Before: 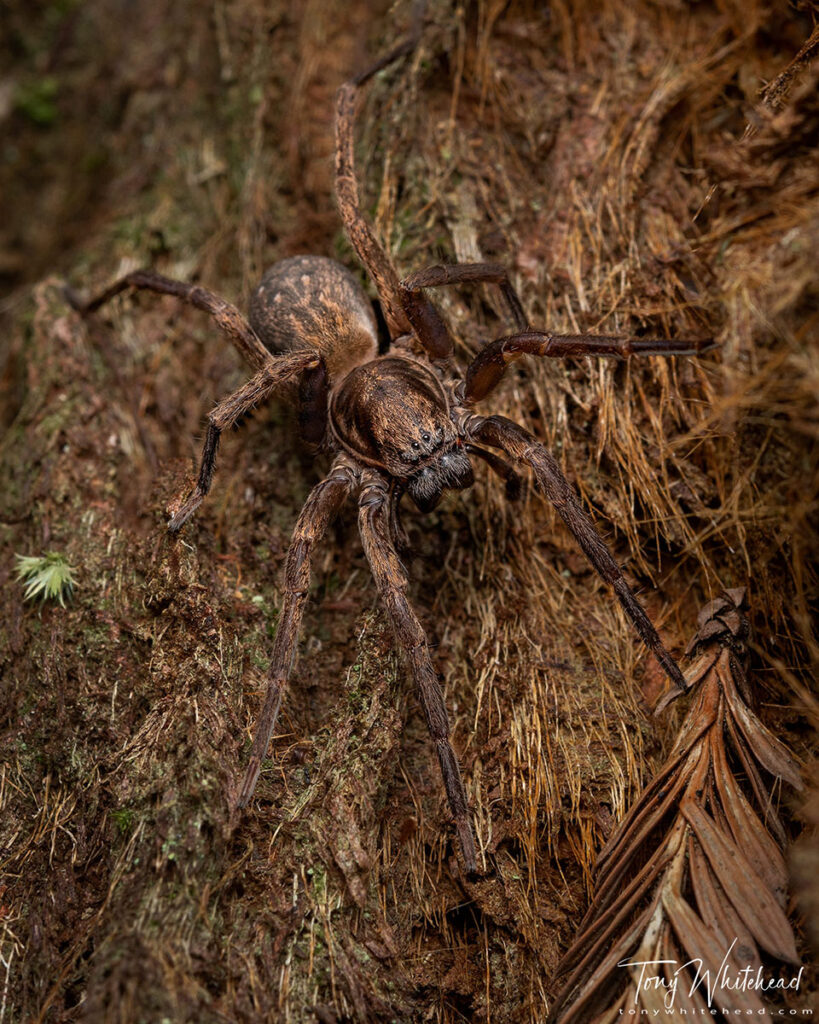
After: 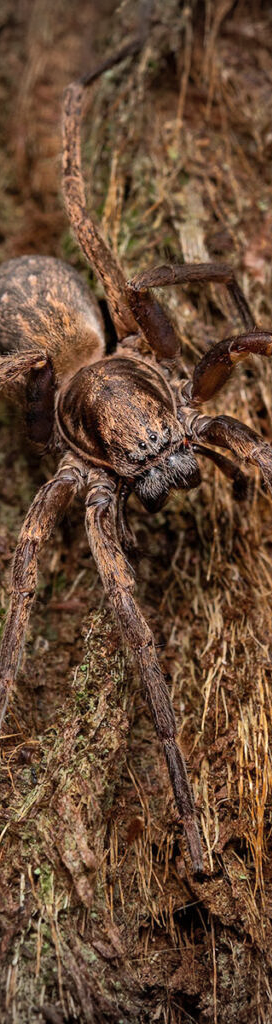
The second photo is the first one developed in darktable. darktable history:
vignetting: fall-off start 71.74%
crop: left 33.36%, right 33.36%
exposure: exposure 0.2 EV, compensate highlight preservation false
shadows and highlights: low approximation 0.01, soften with gaussian
